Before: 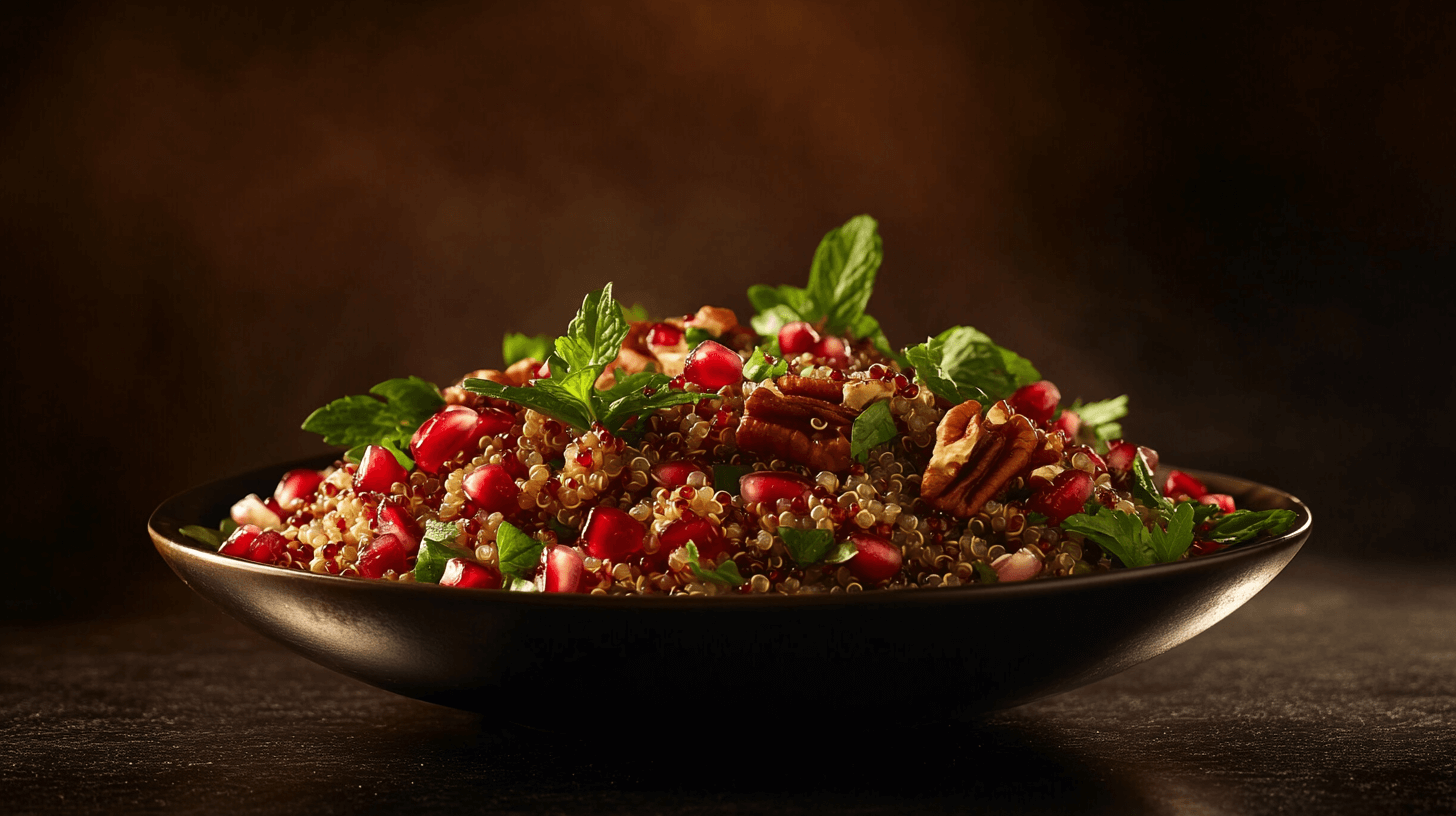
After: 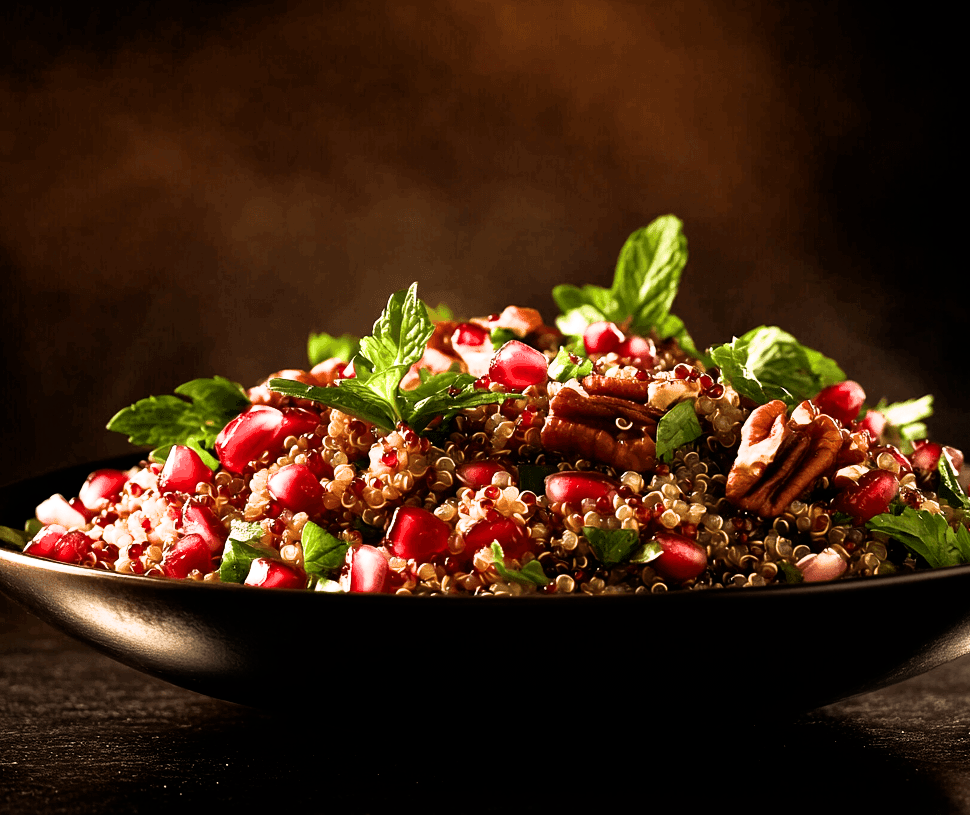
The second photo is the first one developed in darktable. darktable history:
crop and rotate: left 13.445%, right 19.896%
exposure: black level correction 0.001, exposure 1.12 EV, compensate exposure bias true, compensate highlight preservation false
filmic rgb: black relative exposure -5.01 EV, white relative exposure 3.96 EV, hardness 2.88, contrast 1.202, highlights saturation mix -30.97%, enable highlight reconstruction true
tone equalizer: -8 EV 0.001 EV, -7 EV -0.002 EV, -6 EV 0.002 EV, -5 EV -0.035 EV, -4 EV -0.154 EV, -3 EV -0.15 EV, -2 EV 0.266 EV, -1 EV 0.719 EV, +0 EV 0.496 EV, edges refinement/feathering 500, mask exposure compensation -1.57 EV, preserve details no
